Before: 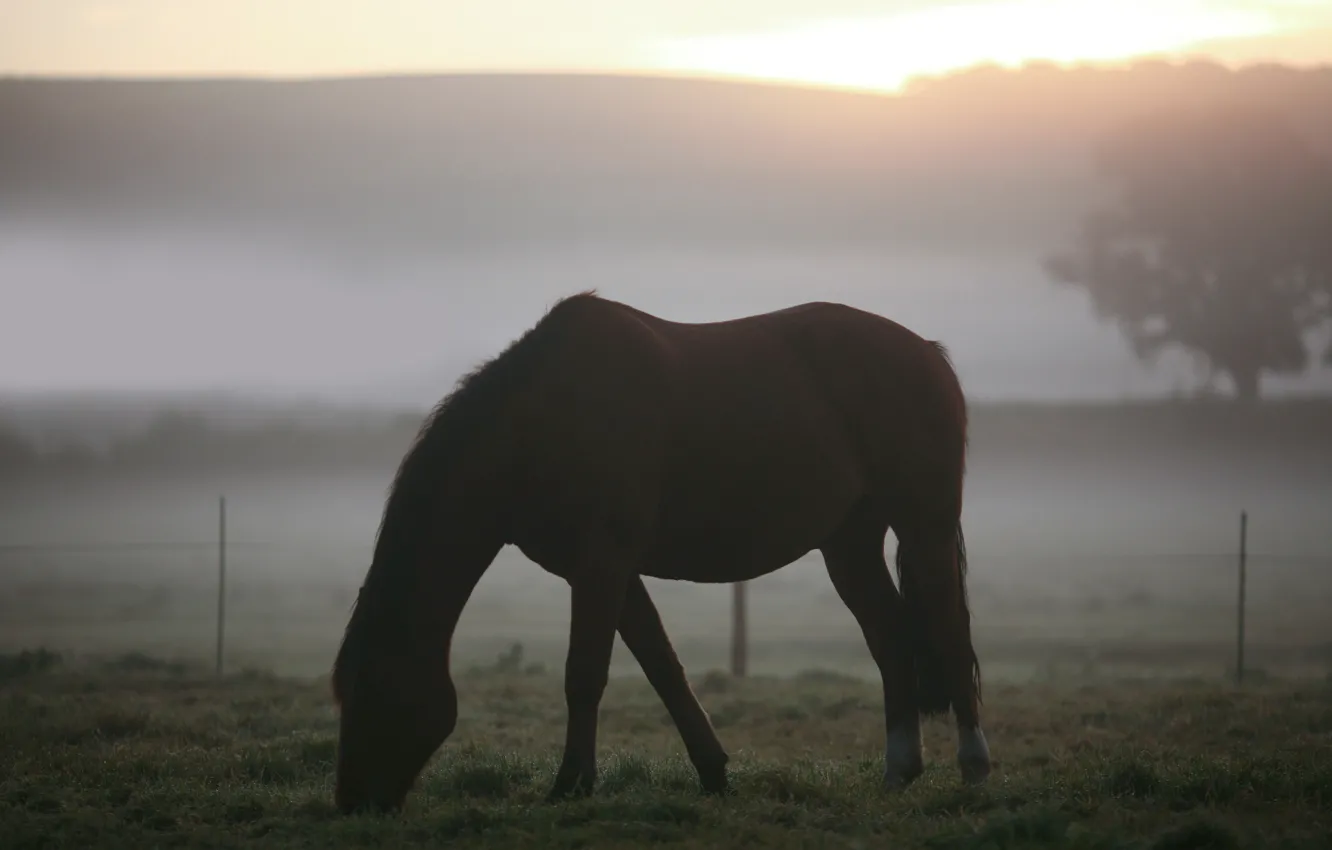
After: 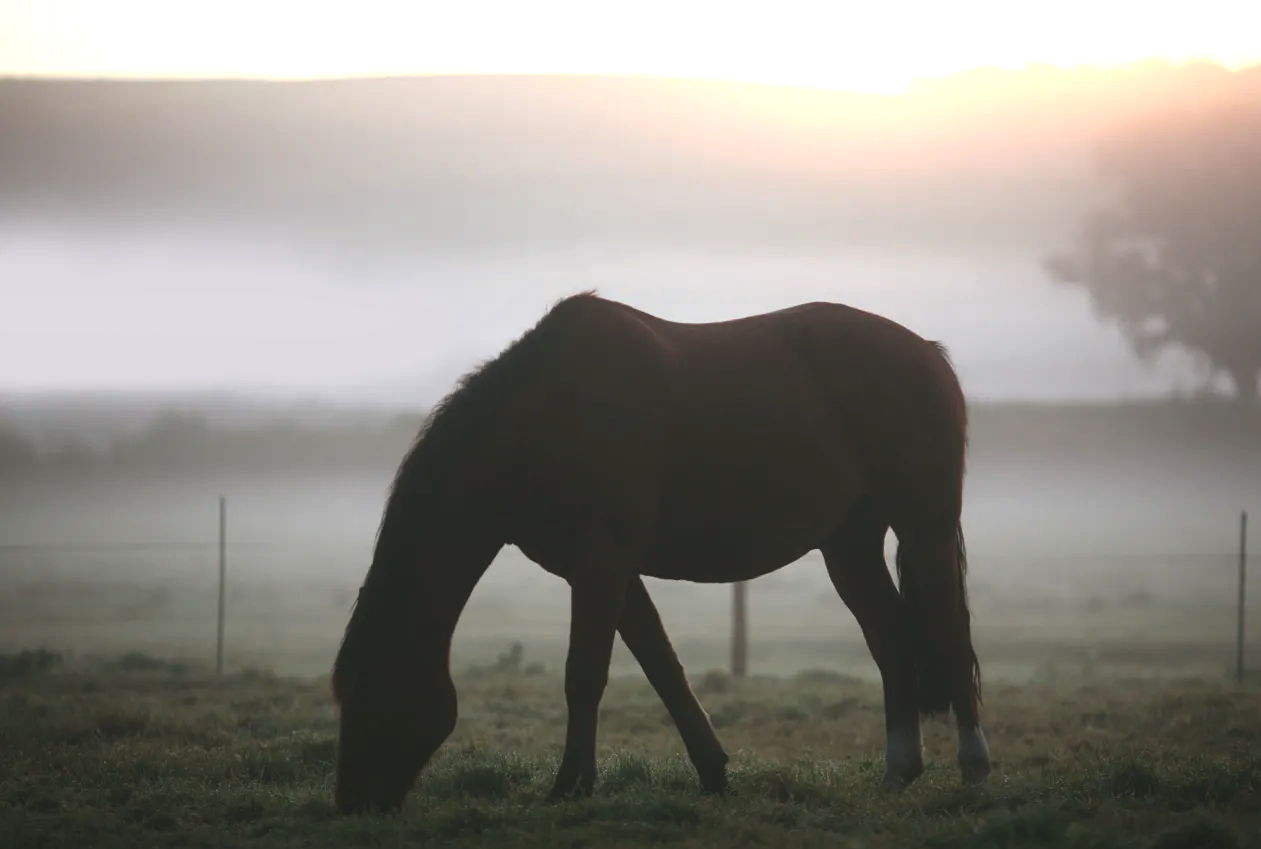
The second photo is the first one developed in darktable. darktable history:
color balance rgb: shadows lift › chroma 0.756%, shadows lift › hue 112.53°, global offset › luminance 0.675%, perceptual saturation grading › global saturation -0.152%, perceptual brilliance grading › global brilliance 18.318%, saturation formula JzAzBz (2021)
tone equalizer: -8 EV -0.449 EV, -7 EV -0.368 EV, -6 EV -0.328 EV, -5 EV -0.256 EV, -3 EV 0.218 EV, -2 EV 0.33 EV, -1 EV 0.396 EV, +0 EV 0.421 EV
crop and rotate: left 0%, right 5.31%
